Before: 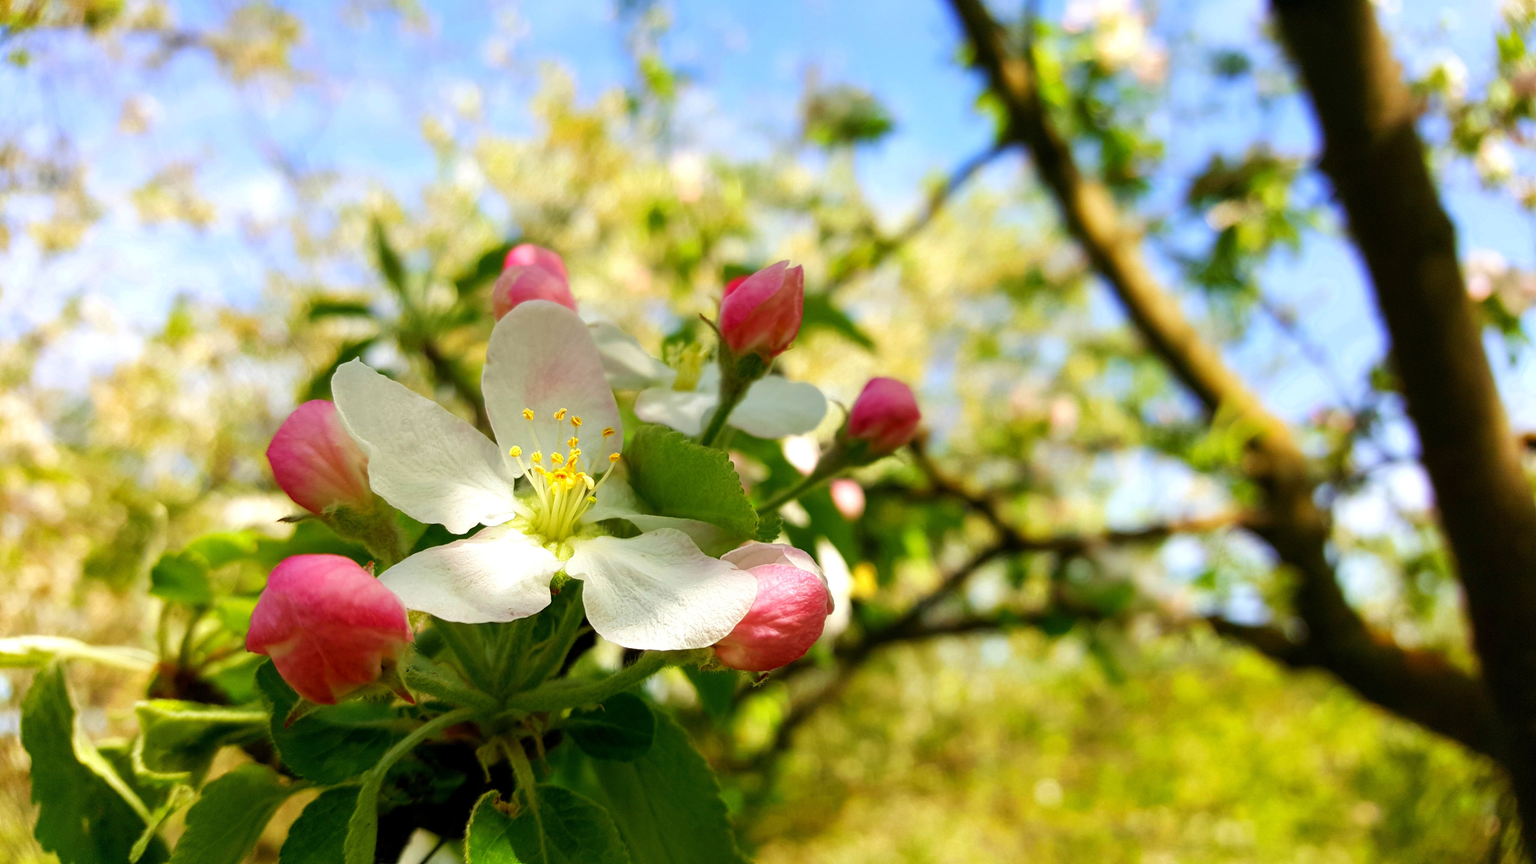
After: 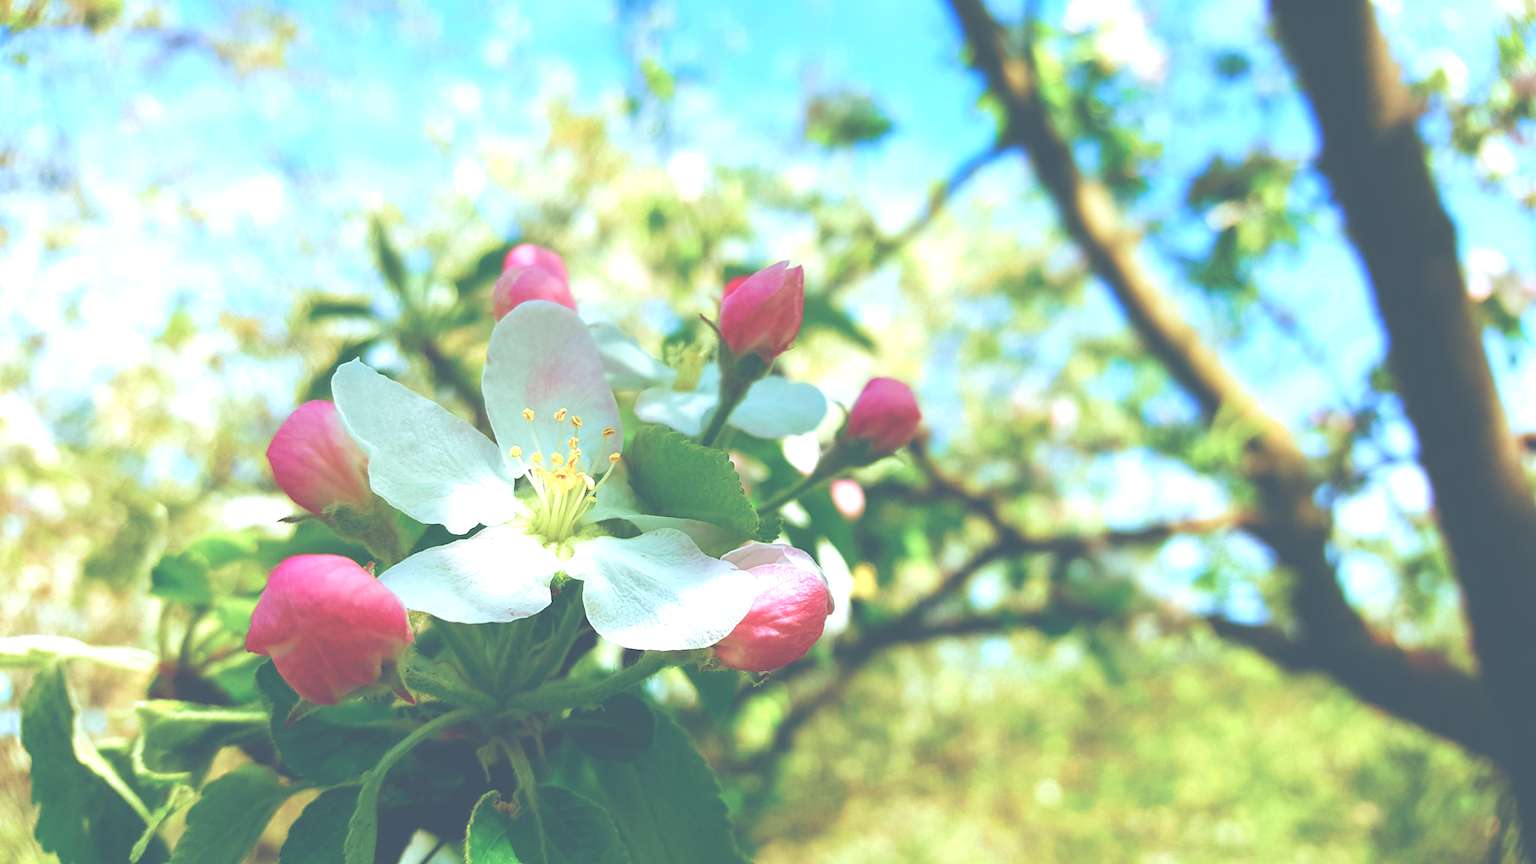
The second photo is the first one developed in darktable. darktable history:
exposure: black level correction -0.073, exposure 0.501 EV, compensate highlight preservation false
velvia: on, module defaults
color correction: highlights a* -9.54, highlights b* -21.56
sharpen: amount 0.215
